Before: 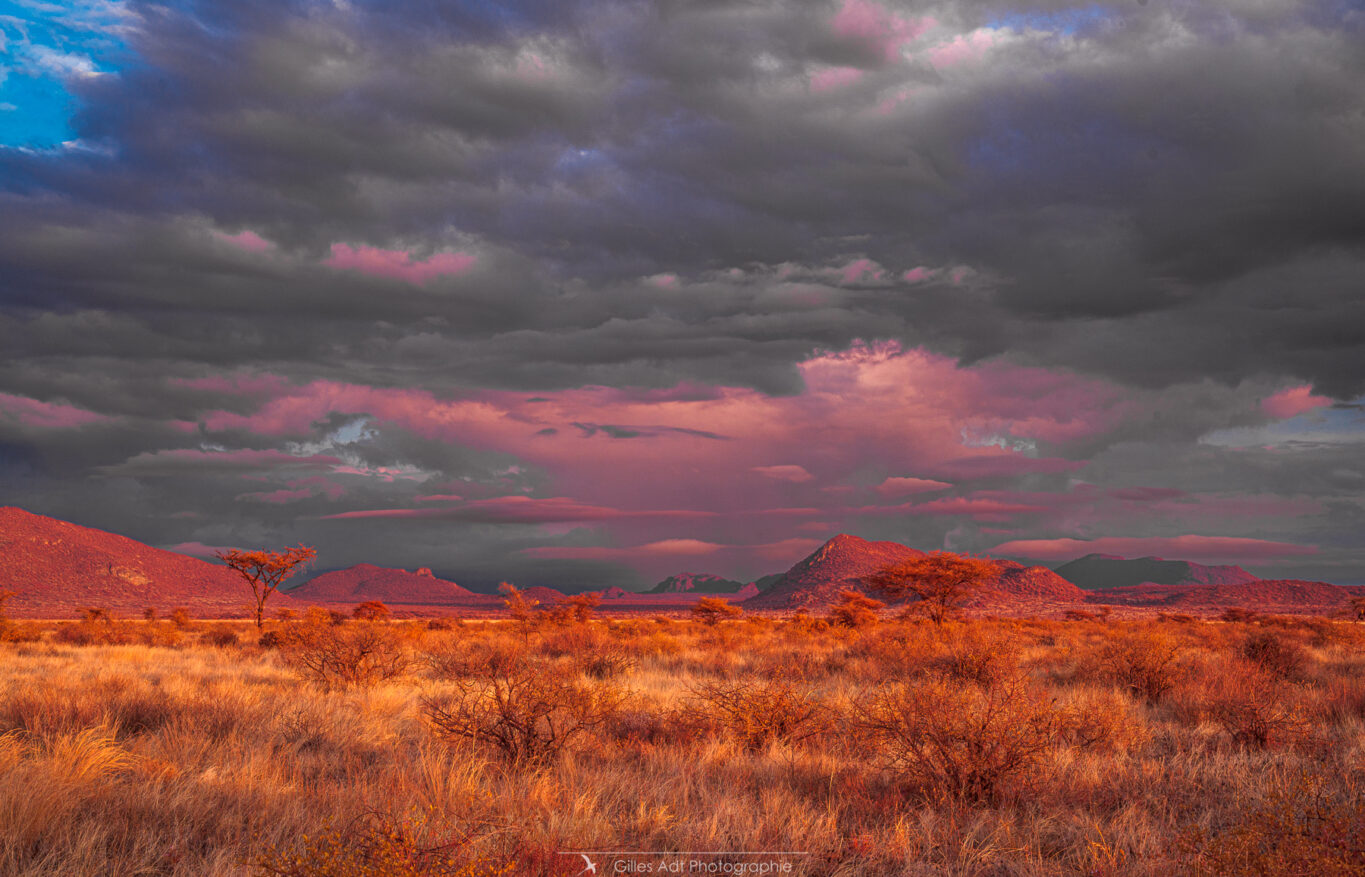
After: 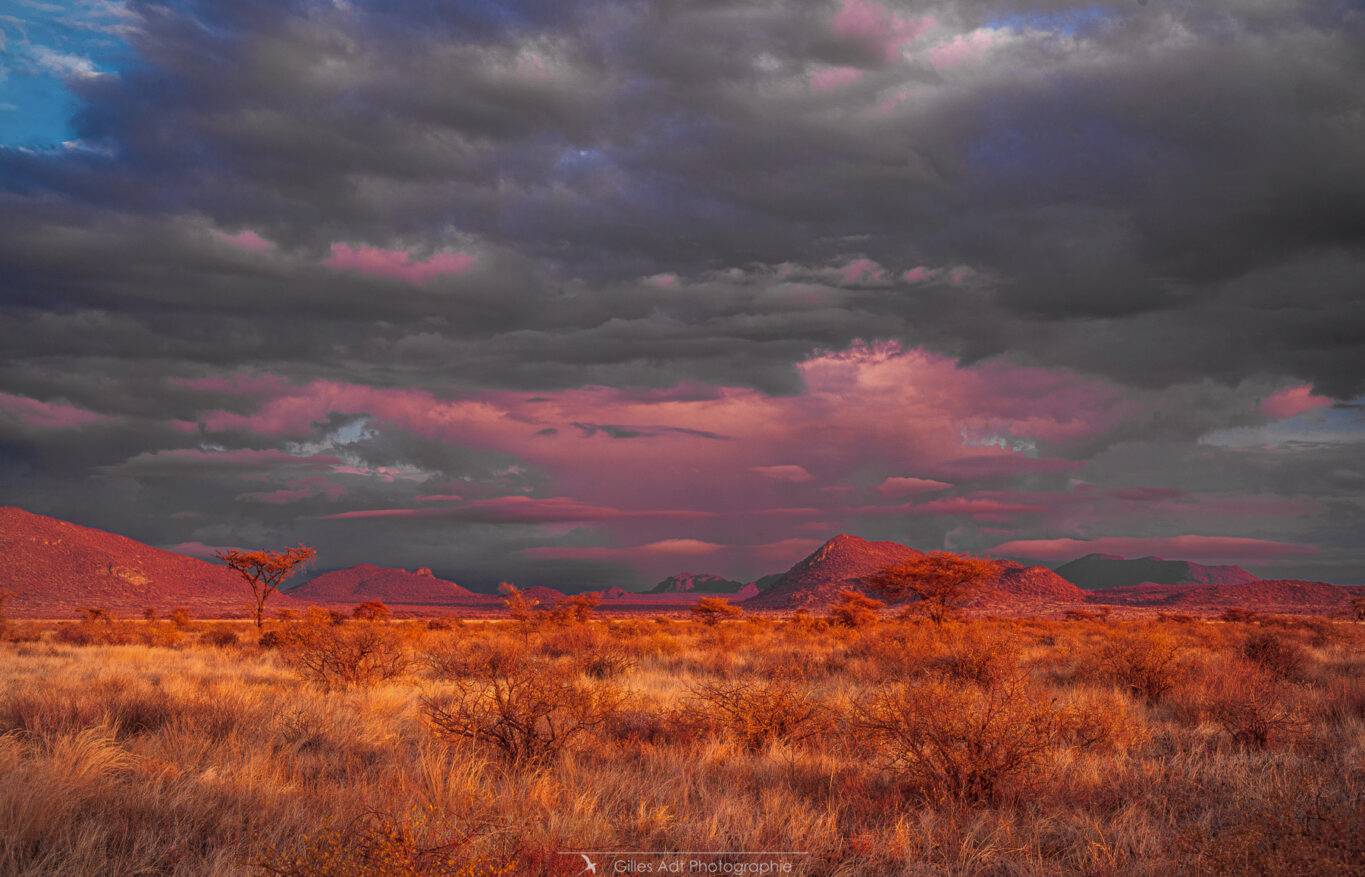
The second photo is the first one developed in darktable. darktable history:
vignetting: fall-off start 85.65%, fall-off radius 80.44%, width/height ratio 1.216, unbound false
exposure: exposure -0.205 EV, compensate highlight preservation false
